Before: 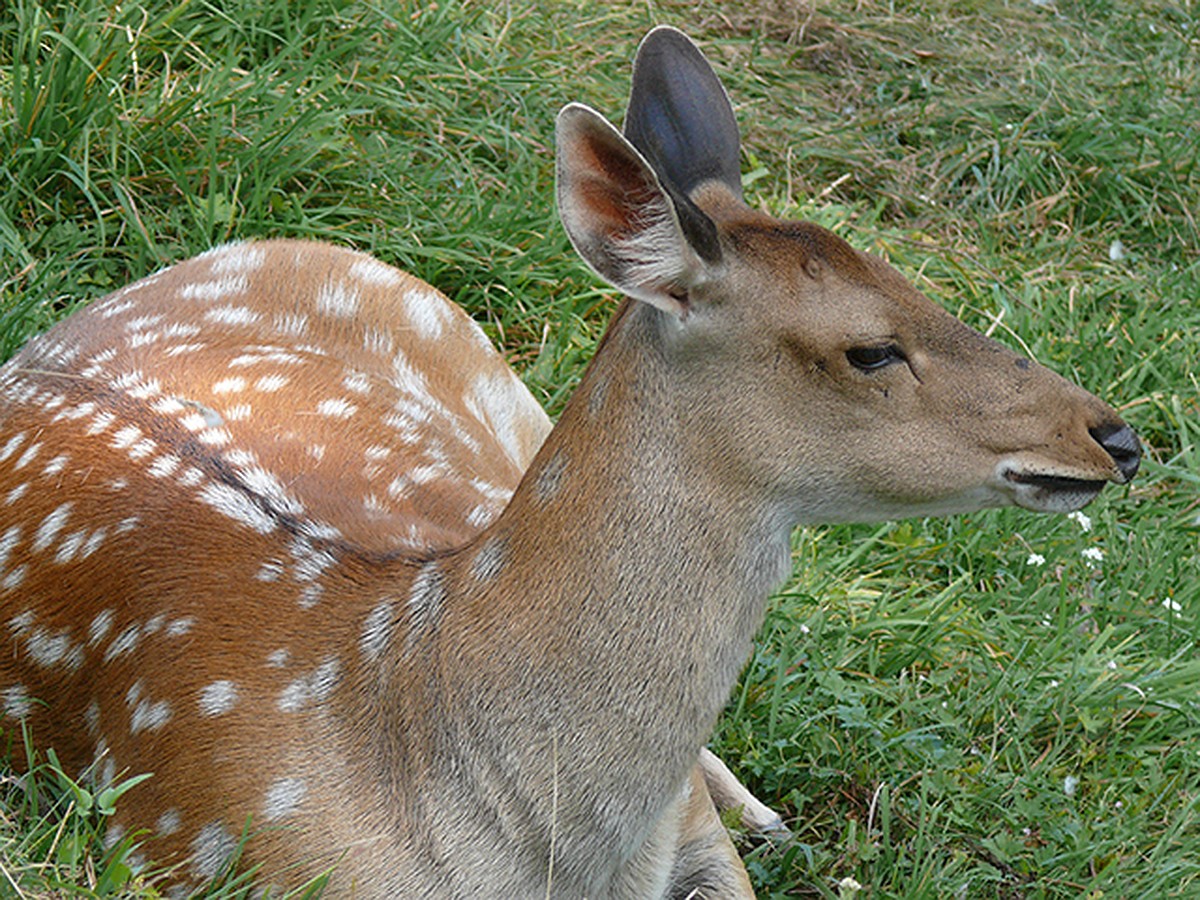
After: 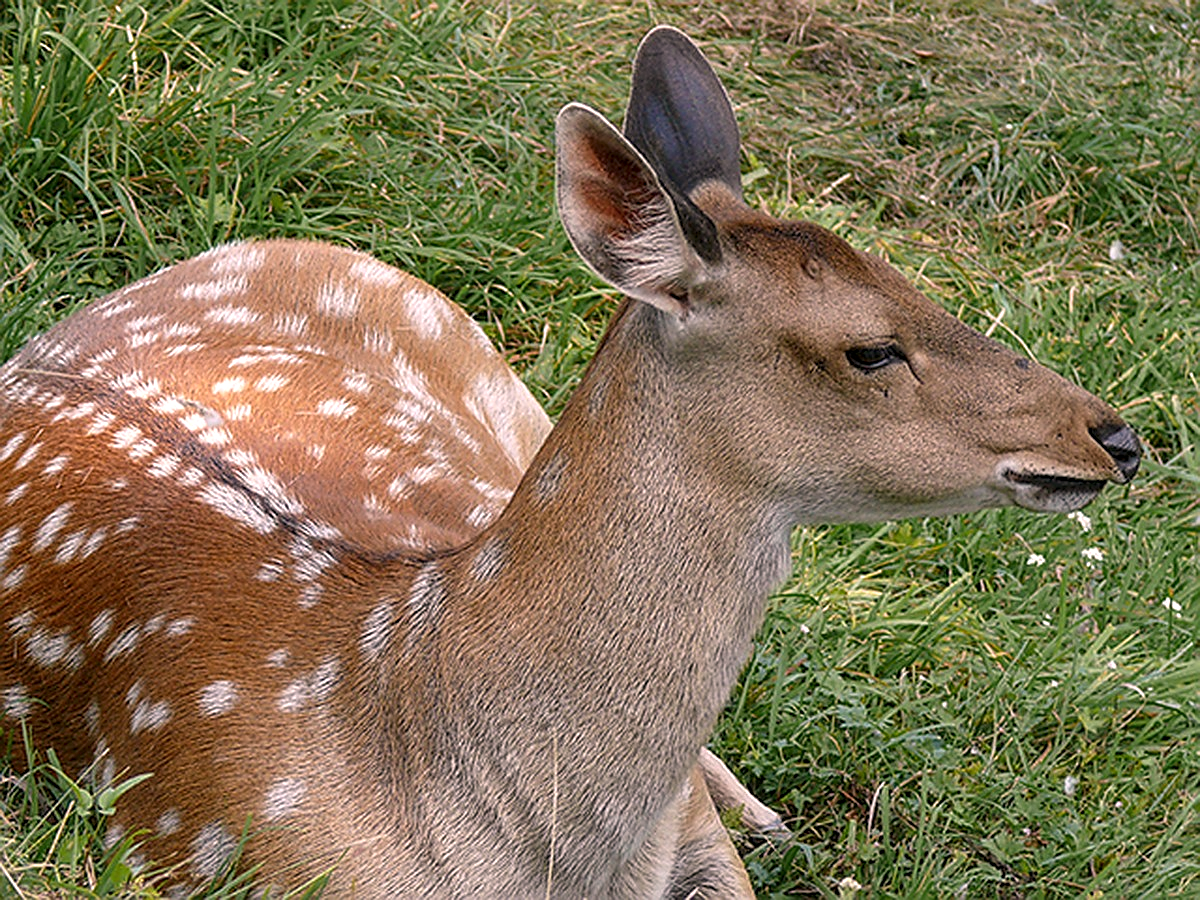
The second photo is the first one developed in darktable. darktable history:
local contrast: on, module defaults
color correction: highlights a* 12.23, highlights b* 5.41
sharpen: on, module defaults
